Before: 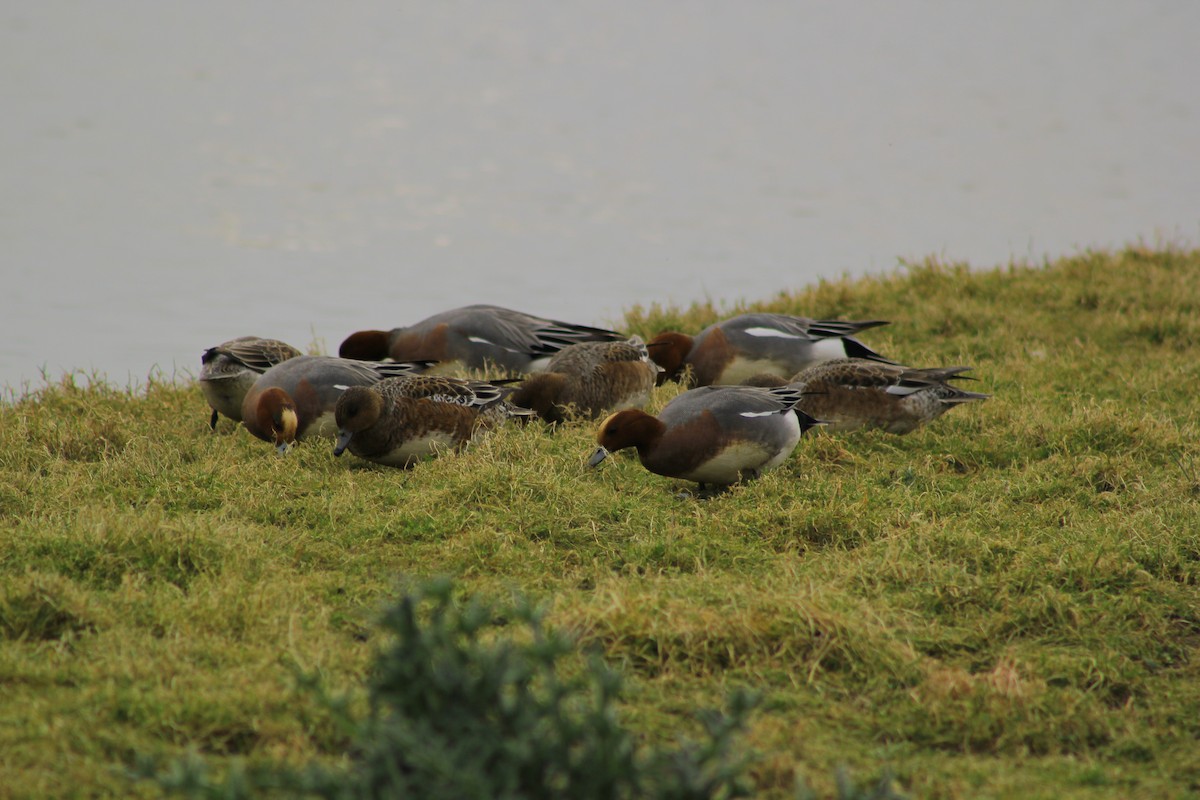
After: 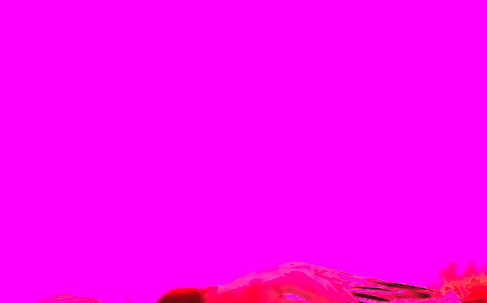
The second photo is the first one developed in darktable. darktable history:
crop: left 15.452%, top 5.459%, right 43.956%, bottom 56.62%
exposure: exposure 0.207 EV, compensate highlight preservation false
white balance: red 4.26, blue 1.802
shadows and highlights: shadows 25, highlights -25
color correction: highlights a* 14.52, highlights b* 4.84
